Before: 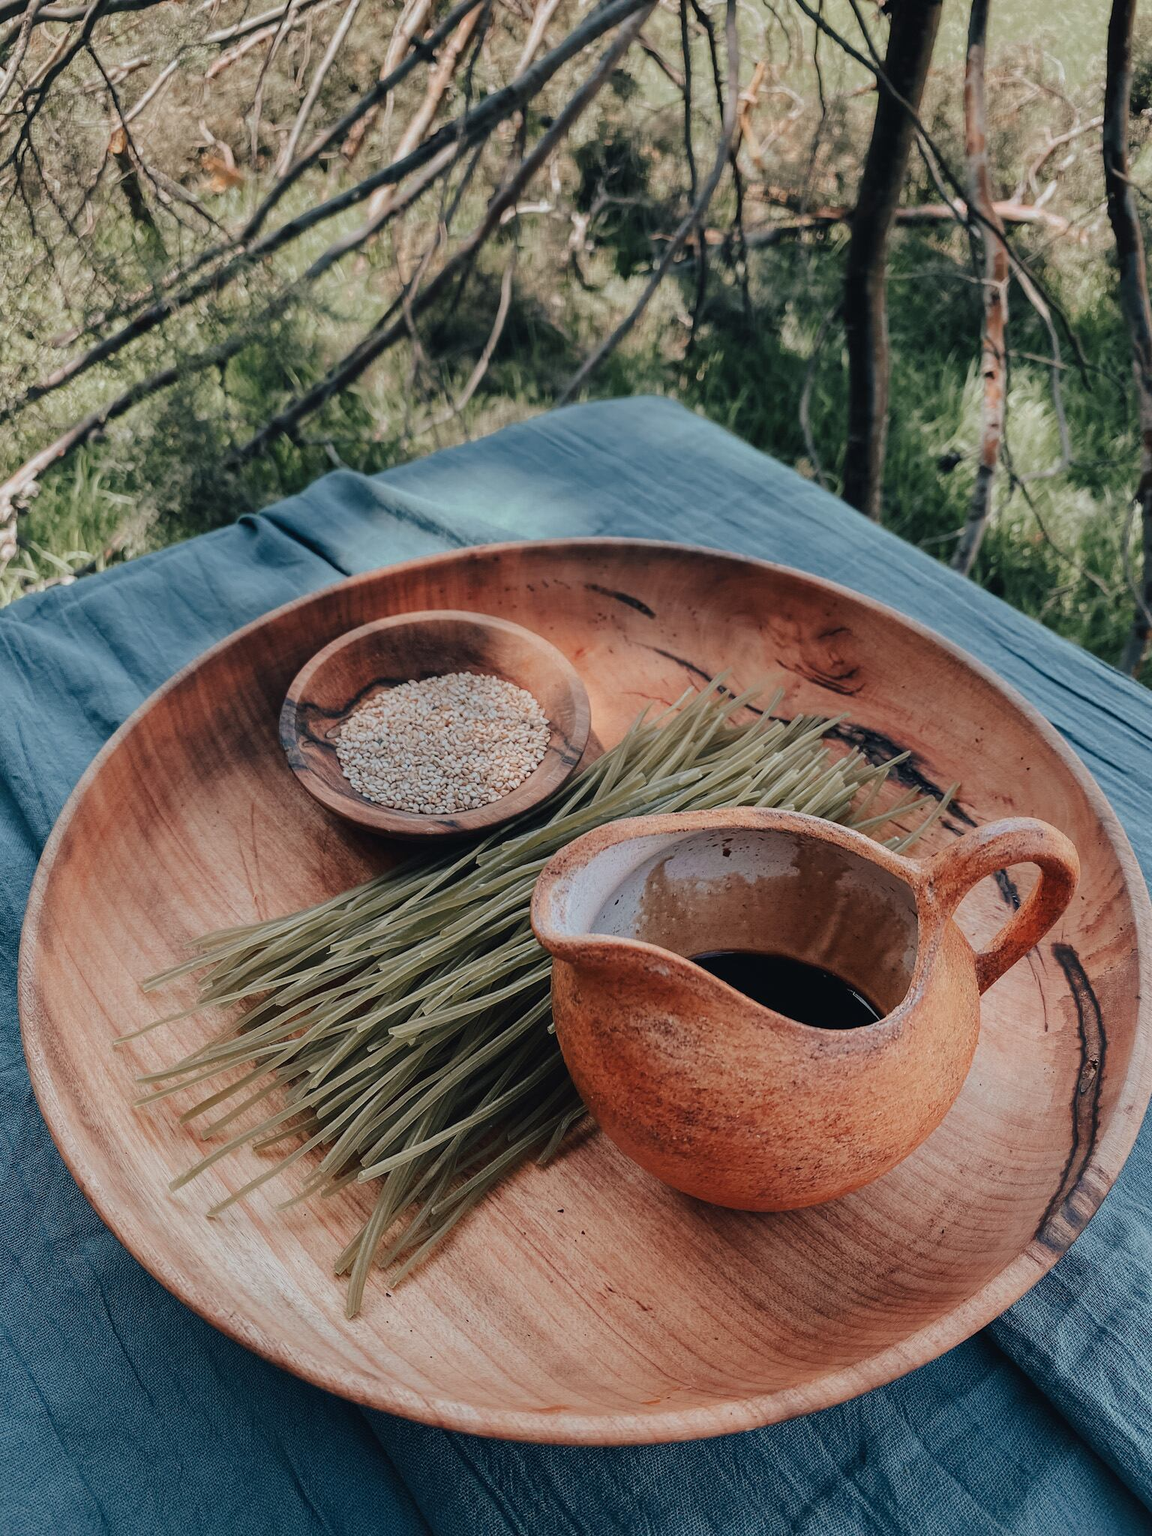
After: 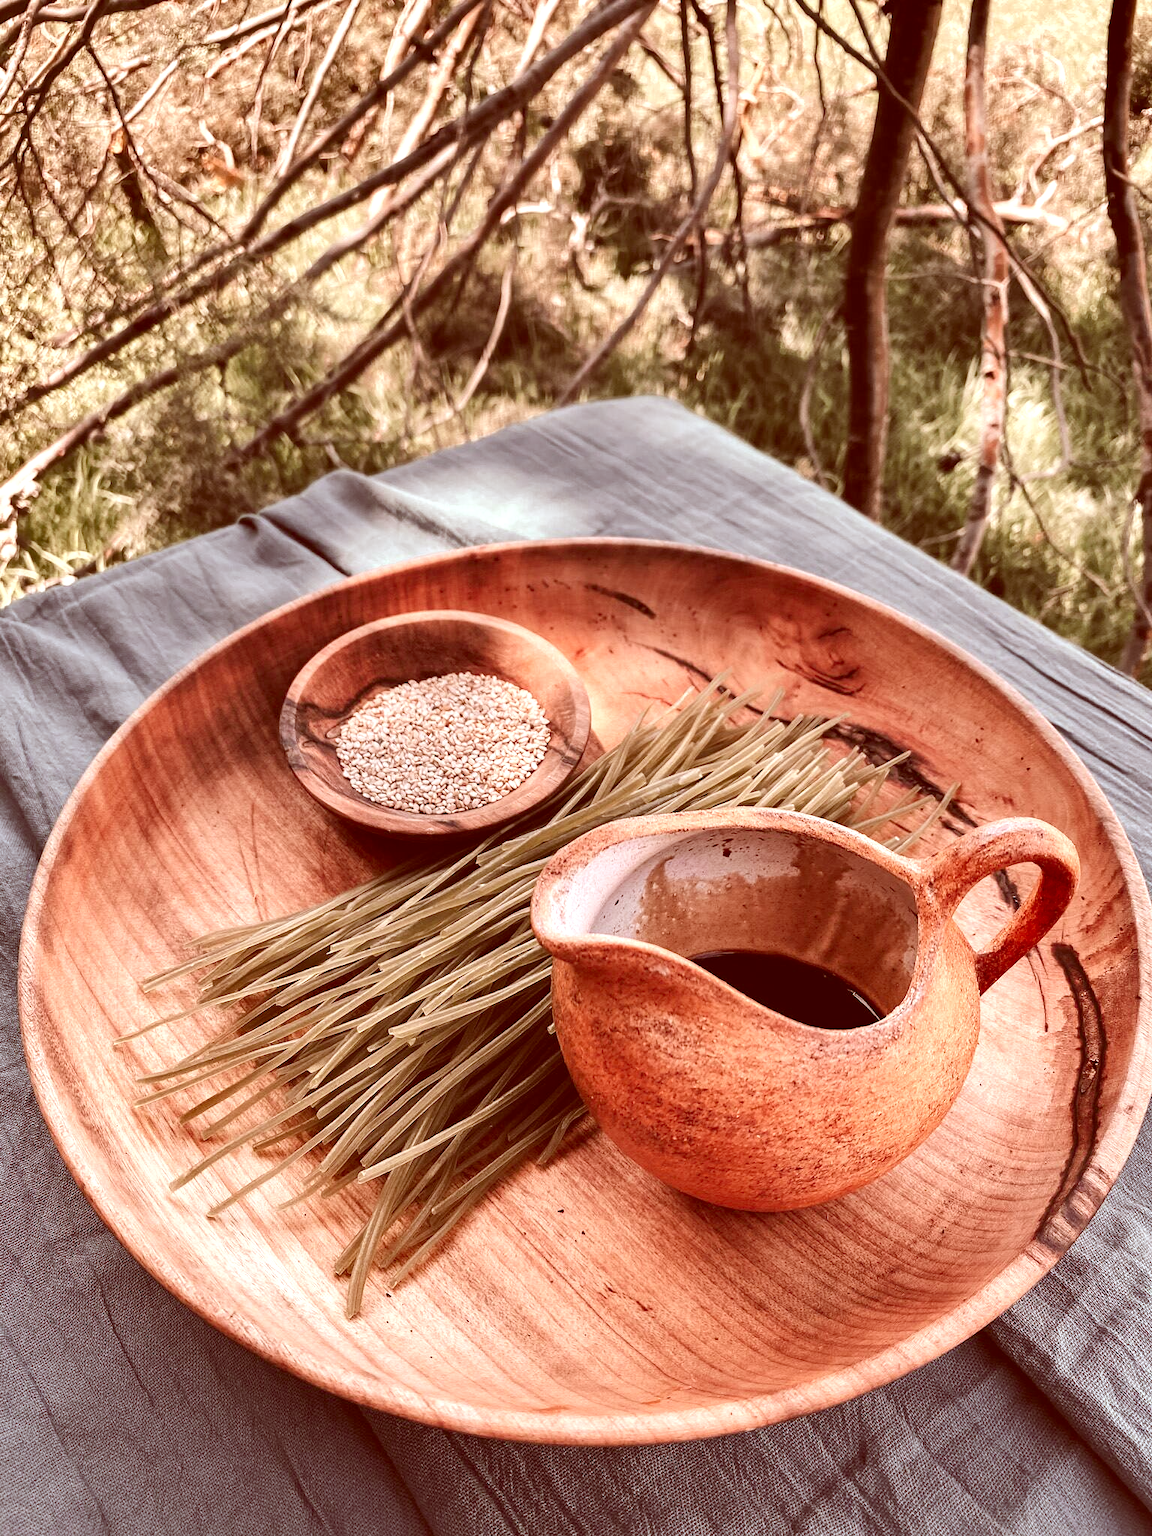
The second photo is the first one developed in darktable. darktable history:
exposure: exposure 1.152 EV, compensate highlight preservation false
shadows and highlights: radius 116.69, shadows 41.8, highlights -62.12, soften with gaussian
color correction: highlights a* 9.25, highlights b* 8.51, shadows a* 39.81, shadows b* 39.21, saturation 0.768
